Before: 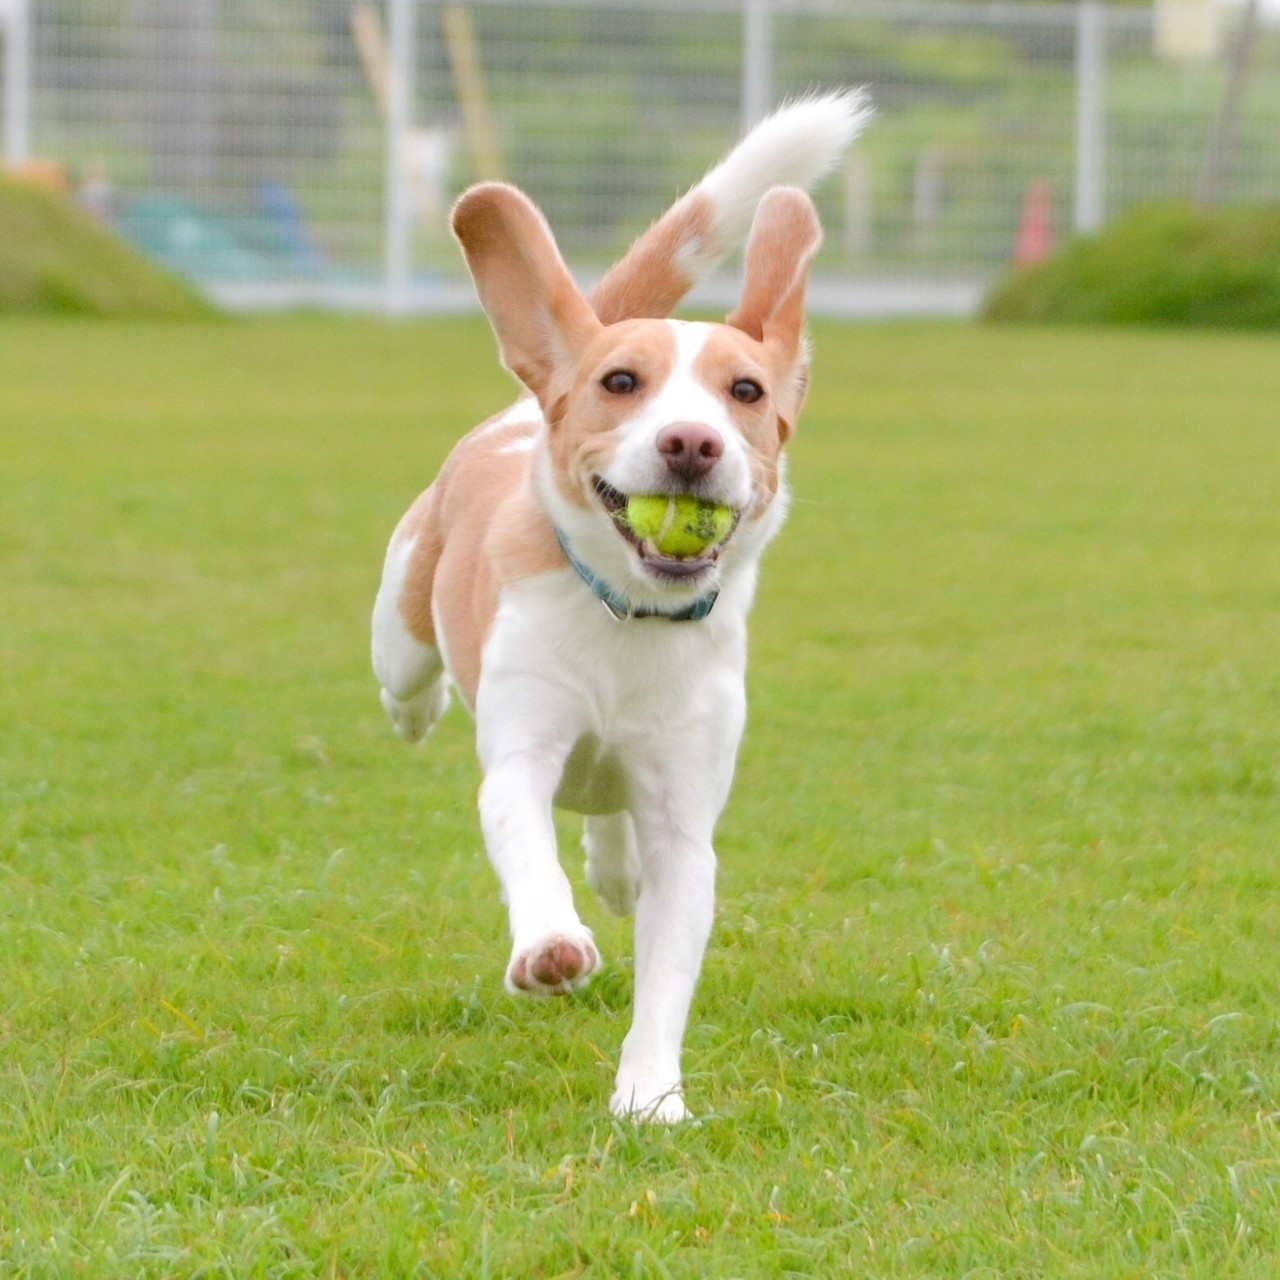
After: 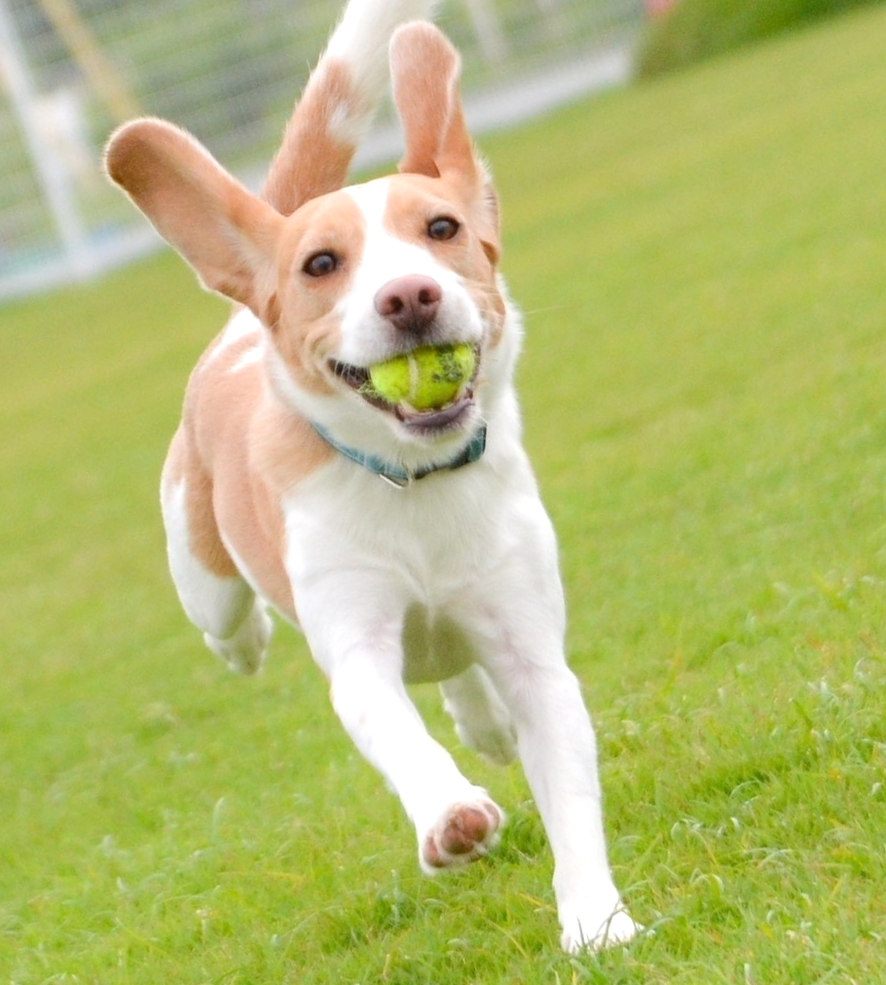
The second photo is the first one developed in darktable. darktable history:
crop and rotate: angle 20.31°, left 6.973%, right 4.031%, bottom 1.086%
exposure: exposure 0.178 EV, compensate exposure bias true, compensate highlight preservation false
